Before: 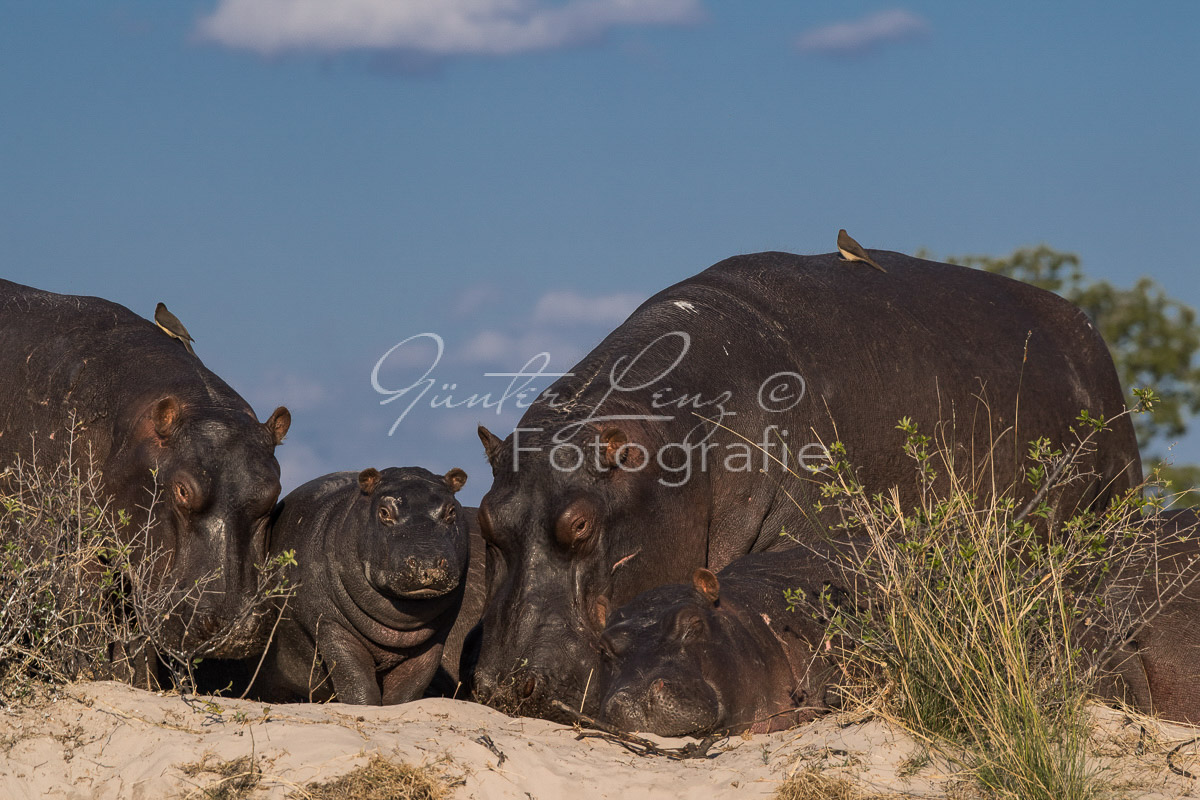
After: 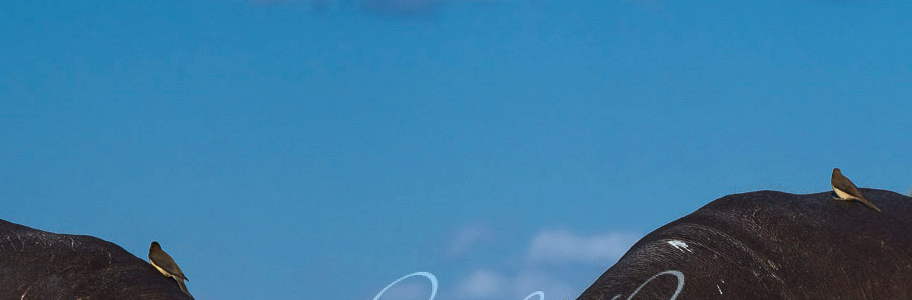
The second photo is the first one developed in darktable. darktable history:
color correction: highlights a* -11.53, highlights b* -15.14
crop: left 0.563%, top 7.651%, right 23.377%, bottom 54.727%
contrast brightness saturation: contrast 0.174, saturation 0.303
